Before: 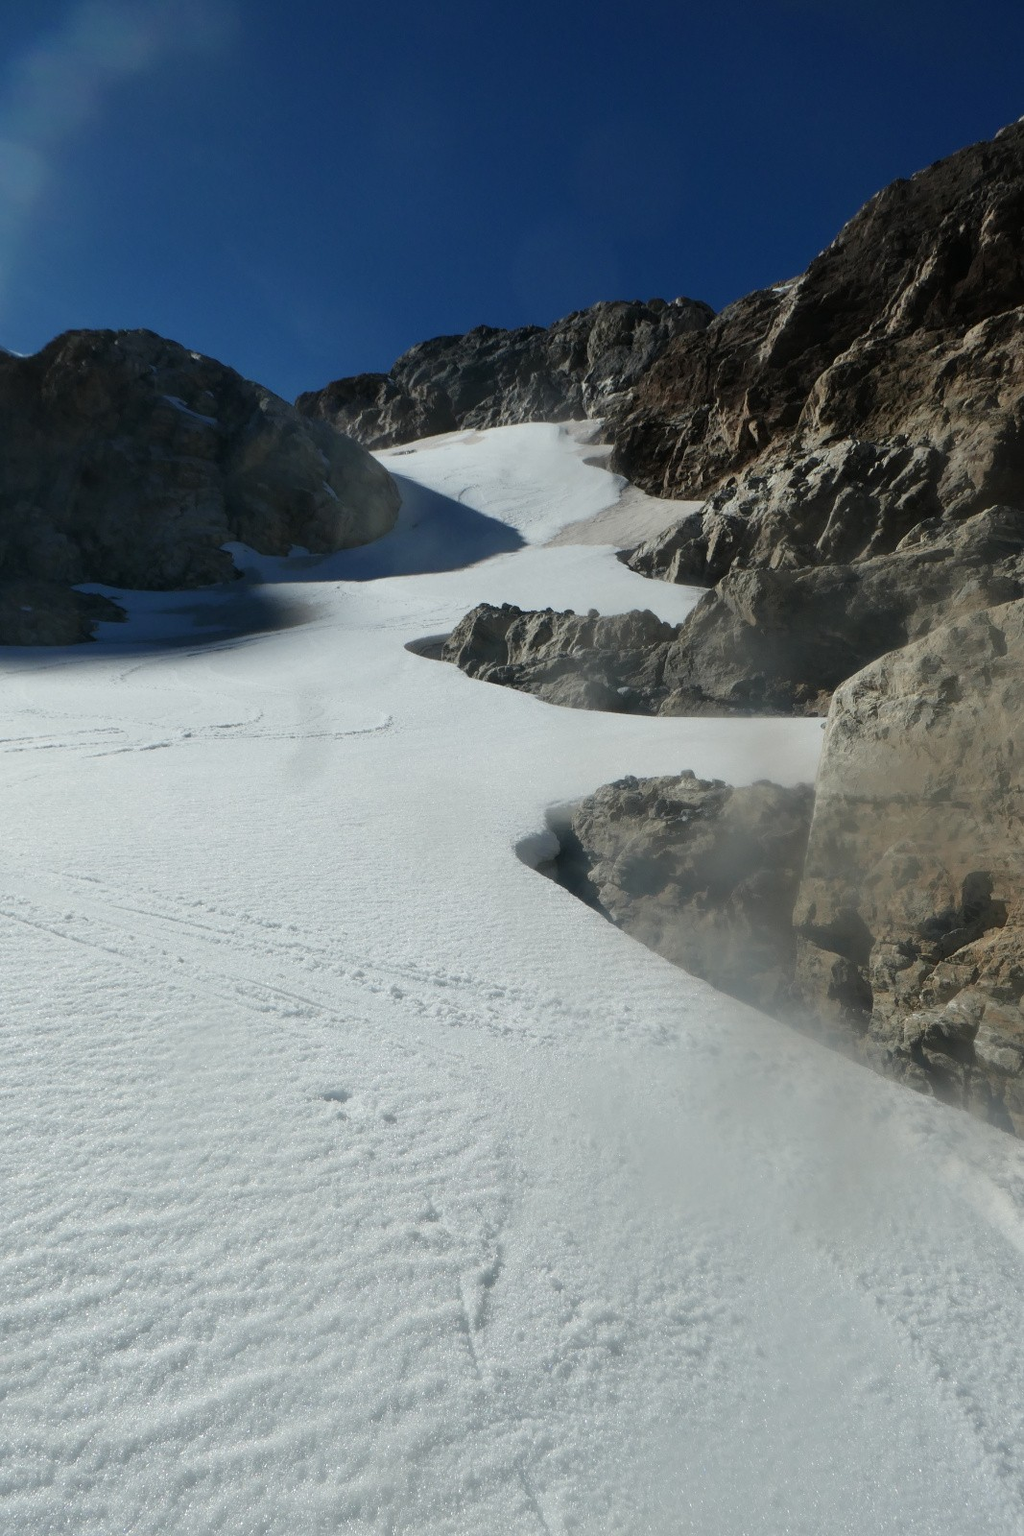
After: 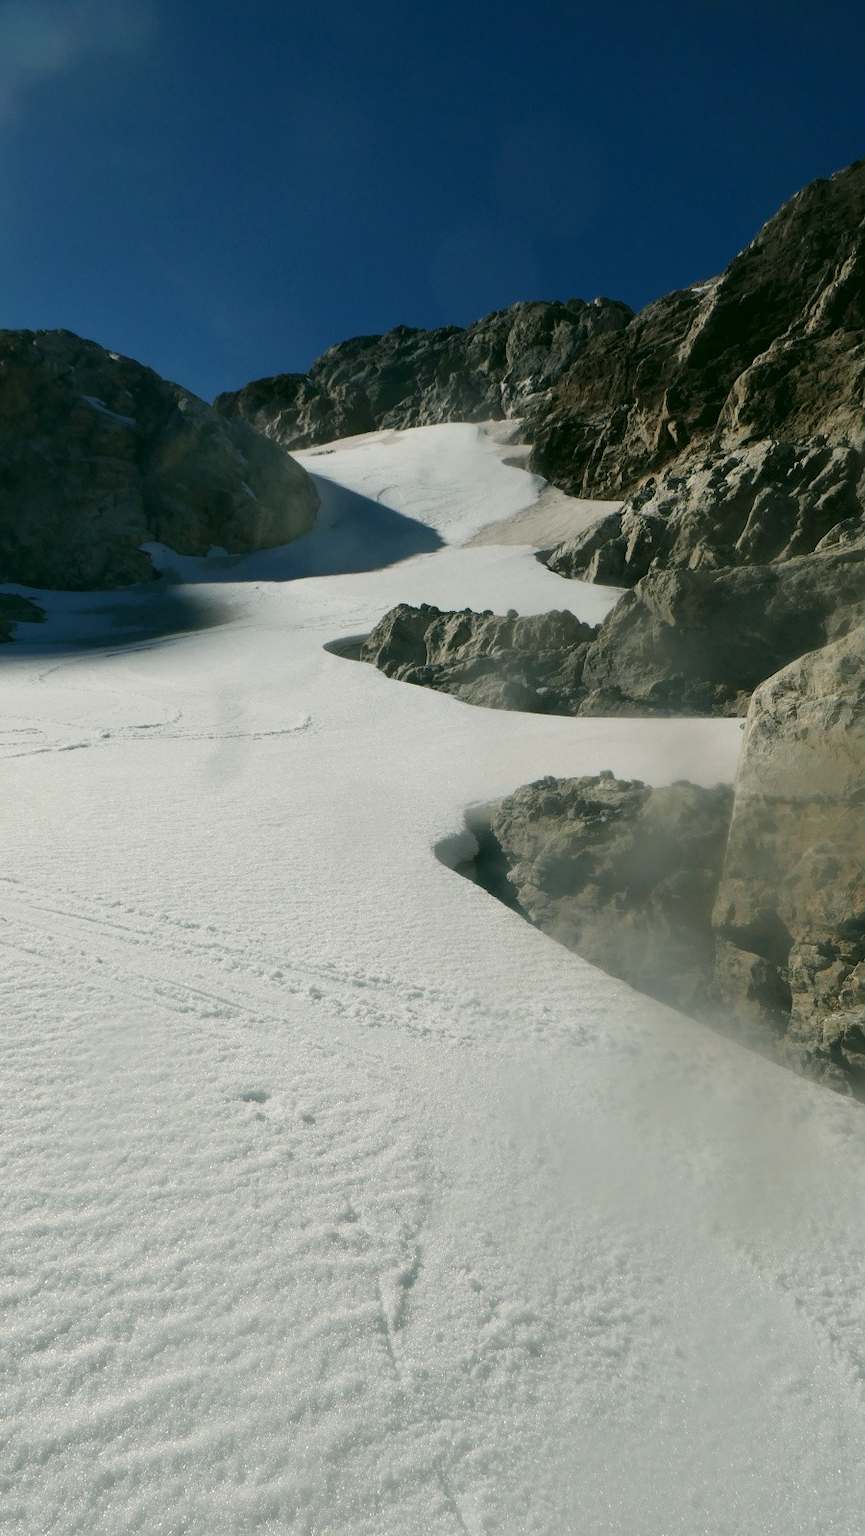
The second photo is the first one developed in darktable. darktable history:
crop: left 8.05%, right 7.454%
color correction: highlights a* 3.94, highlights b* 4.96, shadows a* -7.79, shadows b* 4.69
